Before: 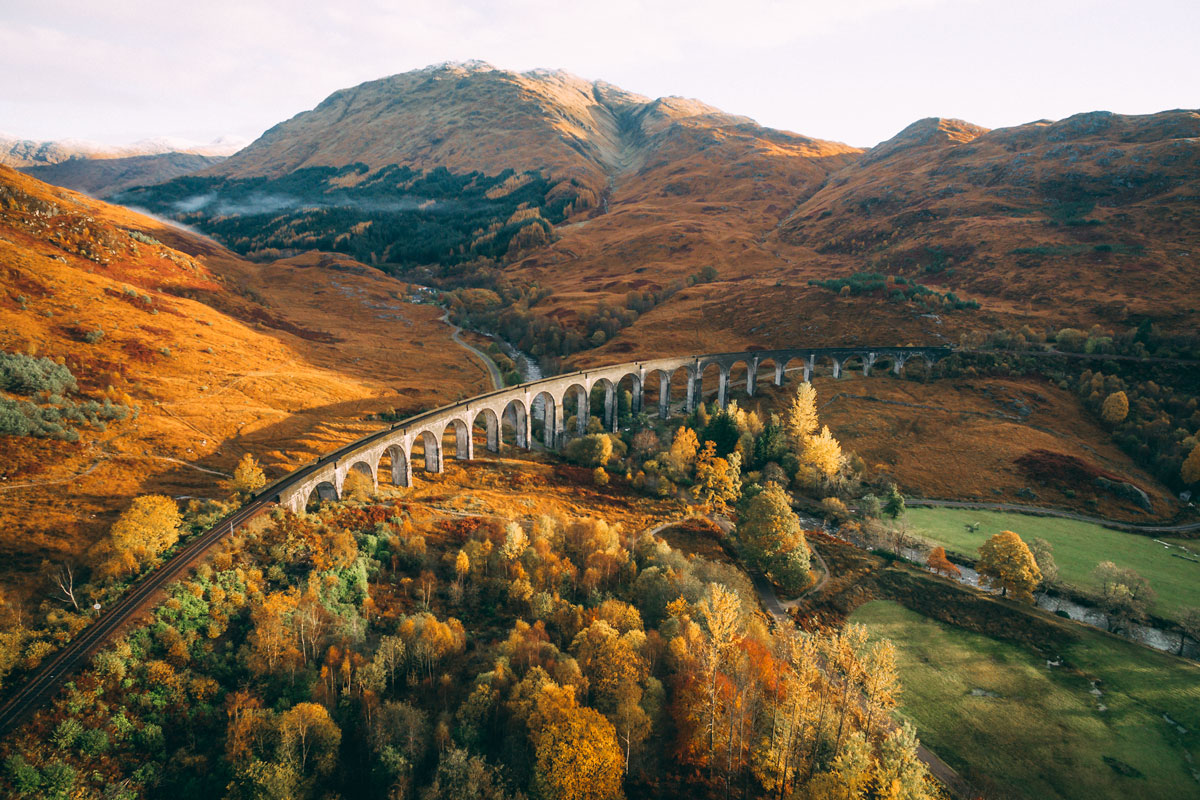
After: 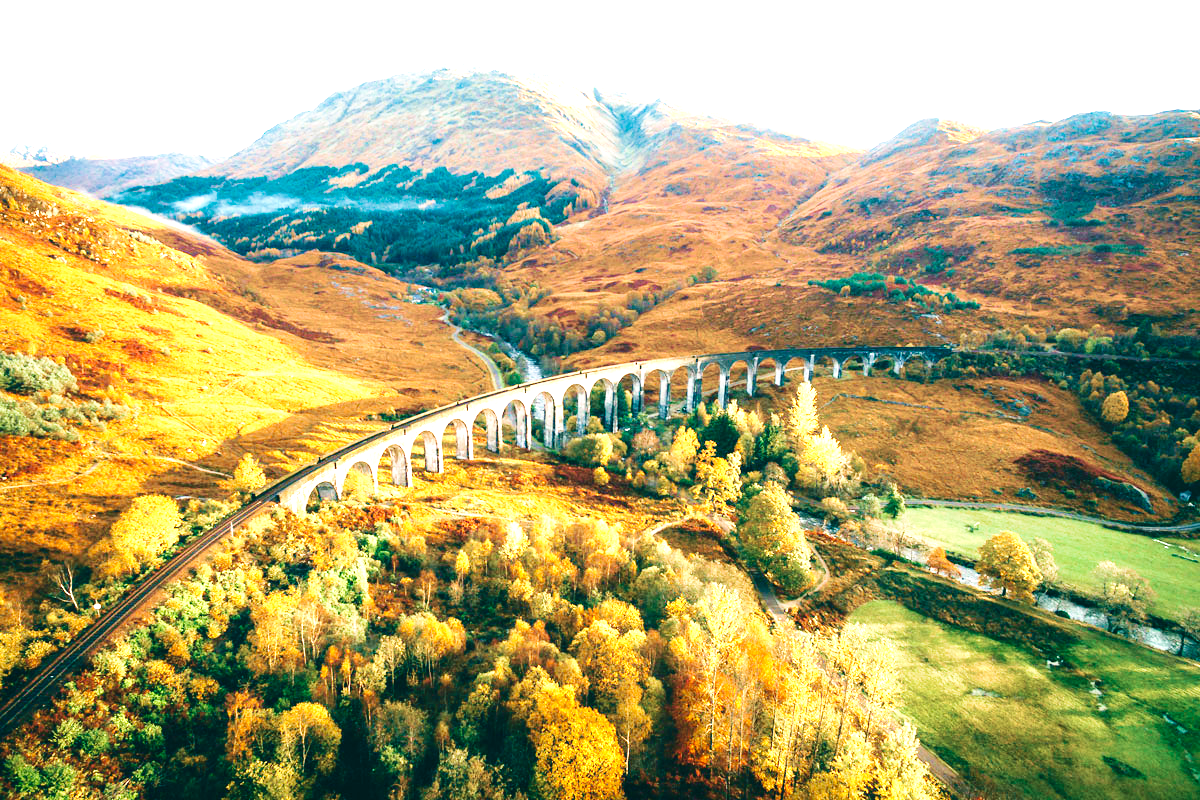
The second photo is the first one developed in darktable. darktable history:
velvia: strength 56%
levels: levels [0, 0.48, 0.961]
exposure: black level correction 0, exposure 1.3 EV, compensate exposure bias true, compensate highlight preservation false
base curve: curves: ch0 [(0, 0) (0.036, 0.025) (0.121, 0.166) (0.206, 0.329) (0.605, 0.79) (1, 1)], preserve colors none
